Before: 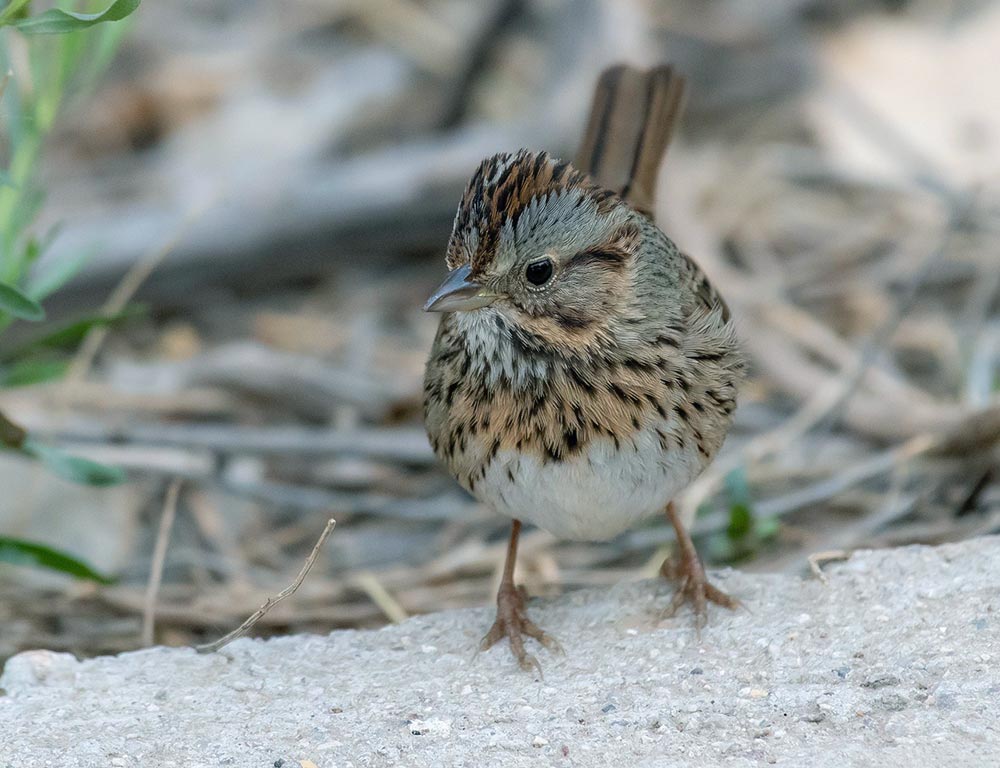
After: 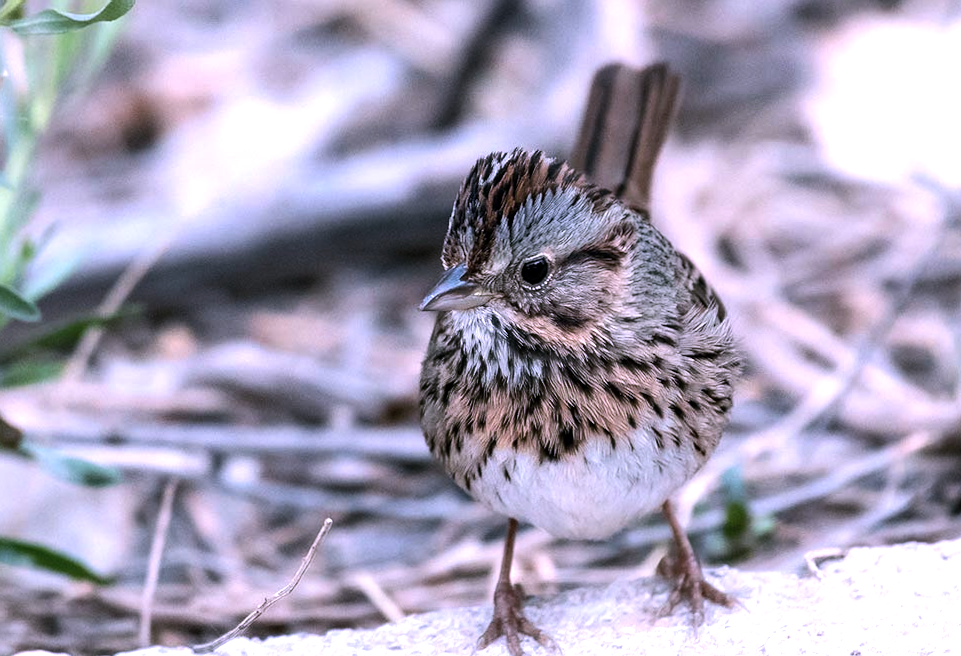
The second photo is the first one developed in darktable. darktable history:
color correction: highlights a* 15.03, highlights b* -25.07
local contrast: mode bilateral grid, contrast 100, coarseness 100, detail 108%, midtone range 0.2
crop and rotate: angle 0.2°, left 0.275%, right 3.127%, bottom 14.18%
tone equalizer: -8 EV -1.08 EV, -7 EV -1.01 EV, -6 EV -0.867 EV, -5 EV -0.578 EV, -3 EV 0.578 EV, -2 EV 0.867 EV, -1 EV 1.01 EV, +0 EV 1.08 EV, edges refinement/feathering 500, mask exposure compensation -1.57 EV, preserve details no
